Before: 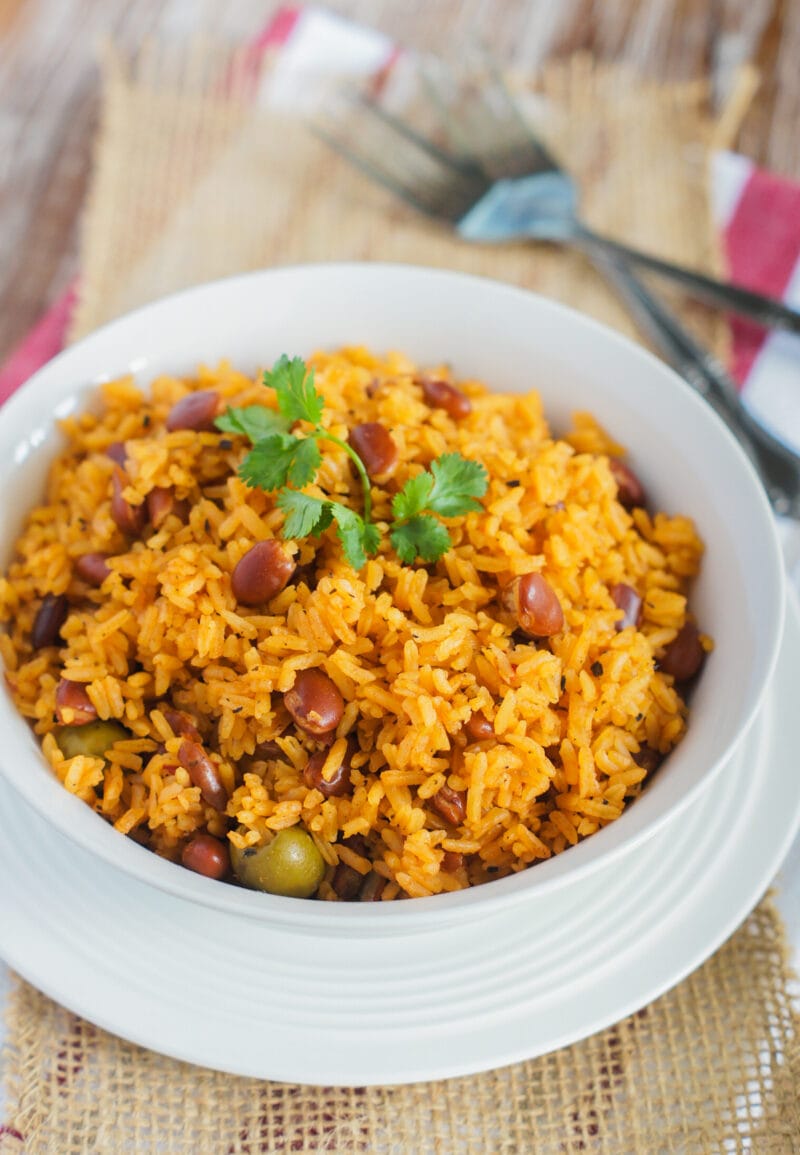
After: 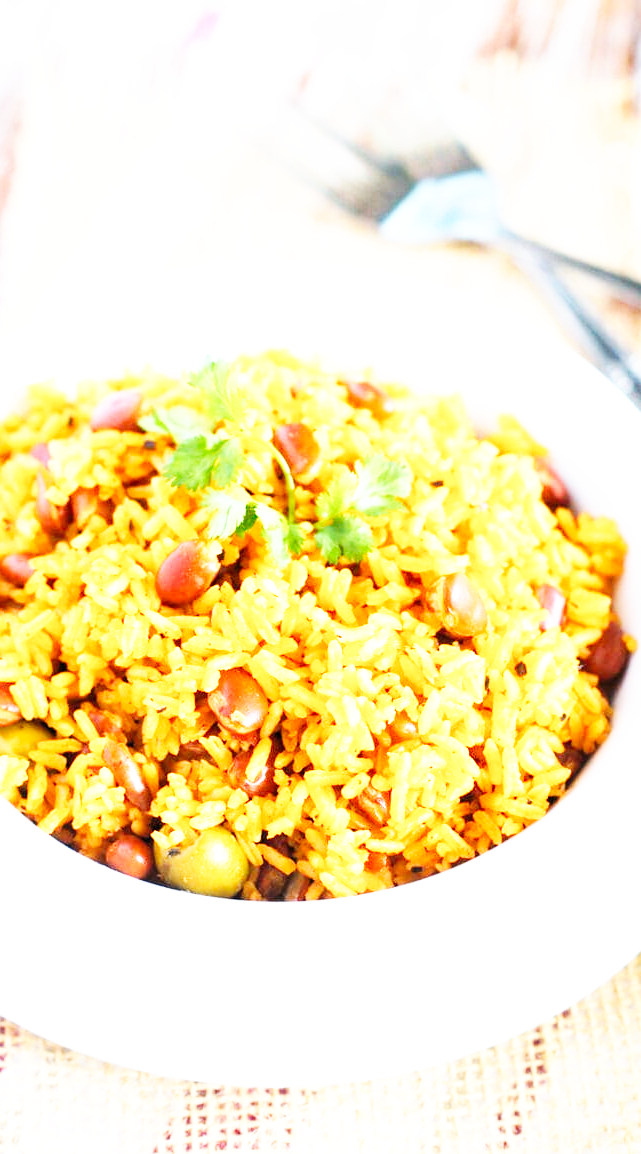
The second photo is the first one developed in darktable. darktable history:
color calibration: illuminant as shot in camera, x 0.358, y 0.373, temperature 4628.91 K
exposure: black level correction 0.001, exposure 0.955 EV, compensate exposure bias true, compensate highlight preservation false
levels: levels [0.018, 0.493, 1]
base curve: curves: ch0 [(0, 0) (0.007, 0.004) (0.027, 0.03) (0.046, 0.07) (0.207, 0.54) (0.442, 0.872) (0.673, 0.972) (1, 1)], preserve colors none
crop and rotate: left 9.597%, right 10.195%
